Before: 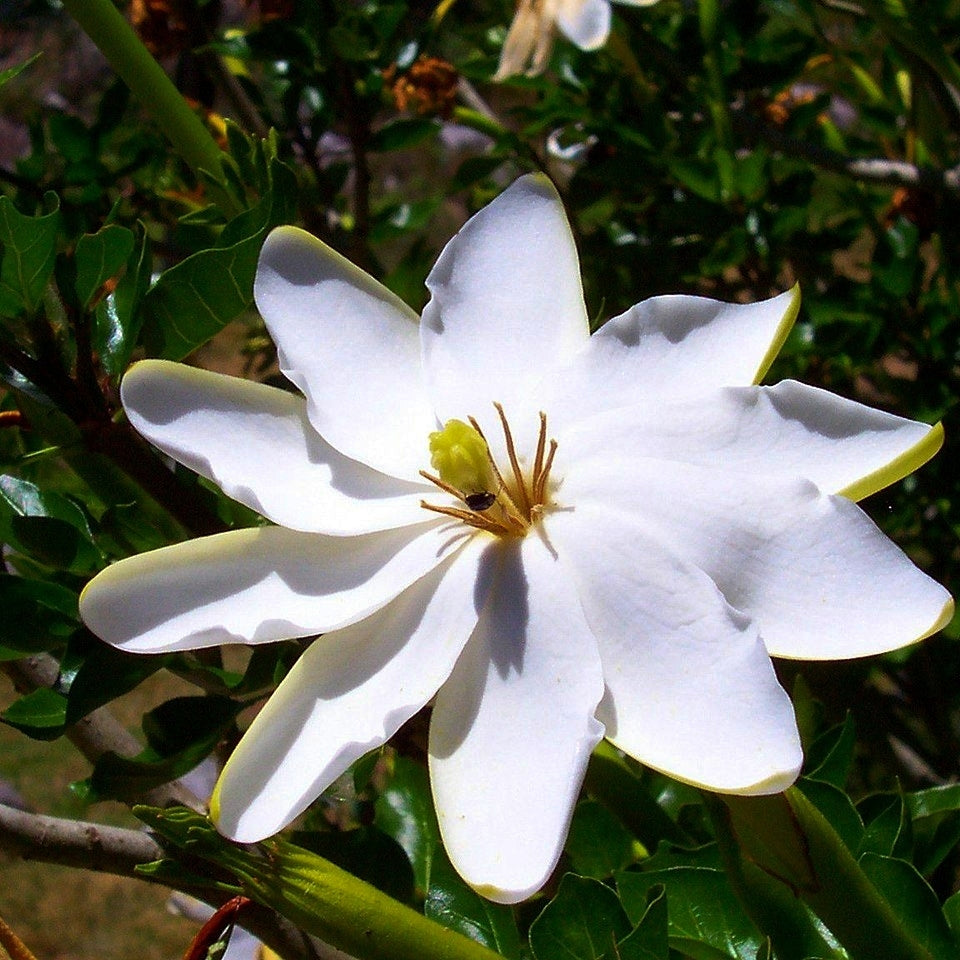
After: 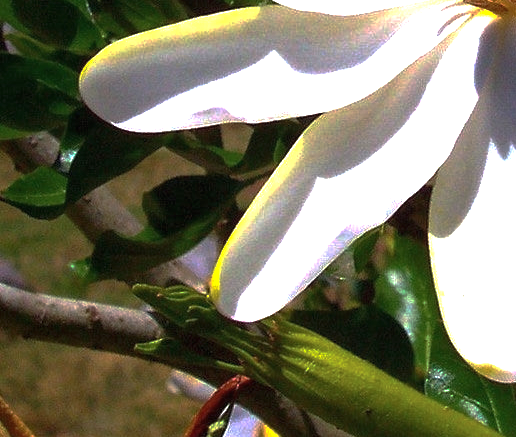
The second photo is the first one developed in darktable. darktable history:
crop and rotate: top 54.285%, right 46.186%, bottom 0.128%
exposure: black level correction -0.002, exposure 1.111 EV, compensate highlight preservation false
base curve: curves: ch0 [(0, 0) (0.841, 0.609) (1, 1)], preserve colors none
local contrast: highlights 102%, shadows 99%, detail 119%, midtone range 0.2
